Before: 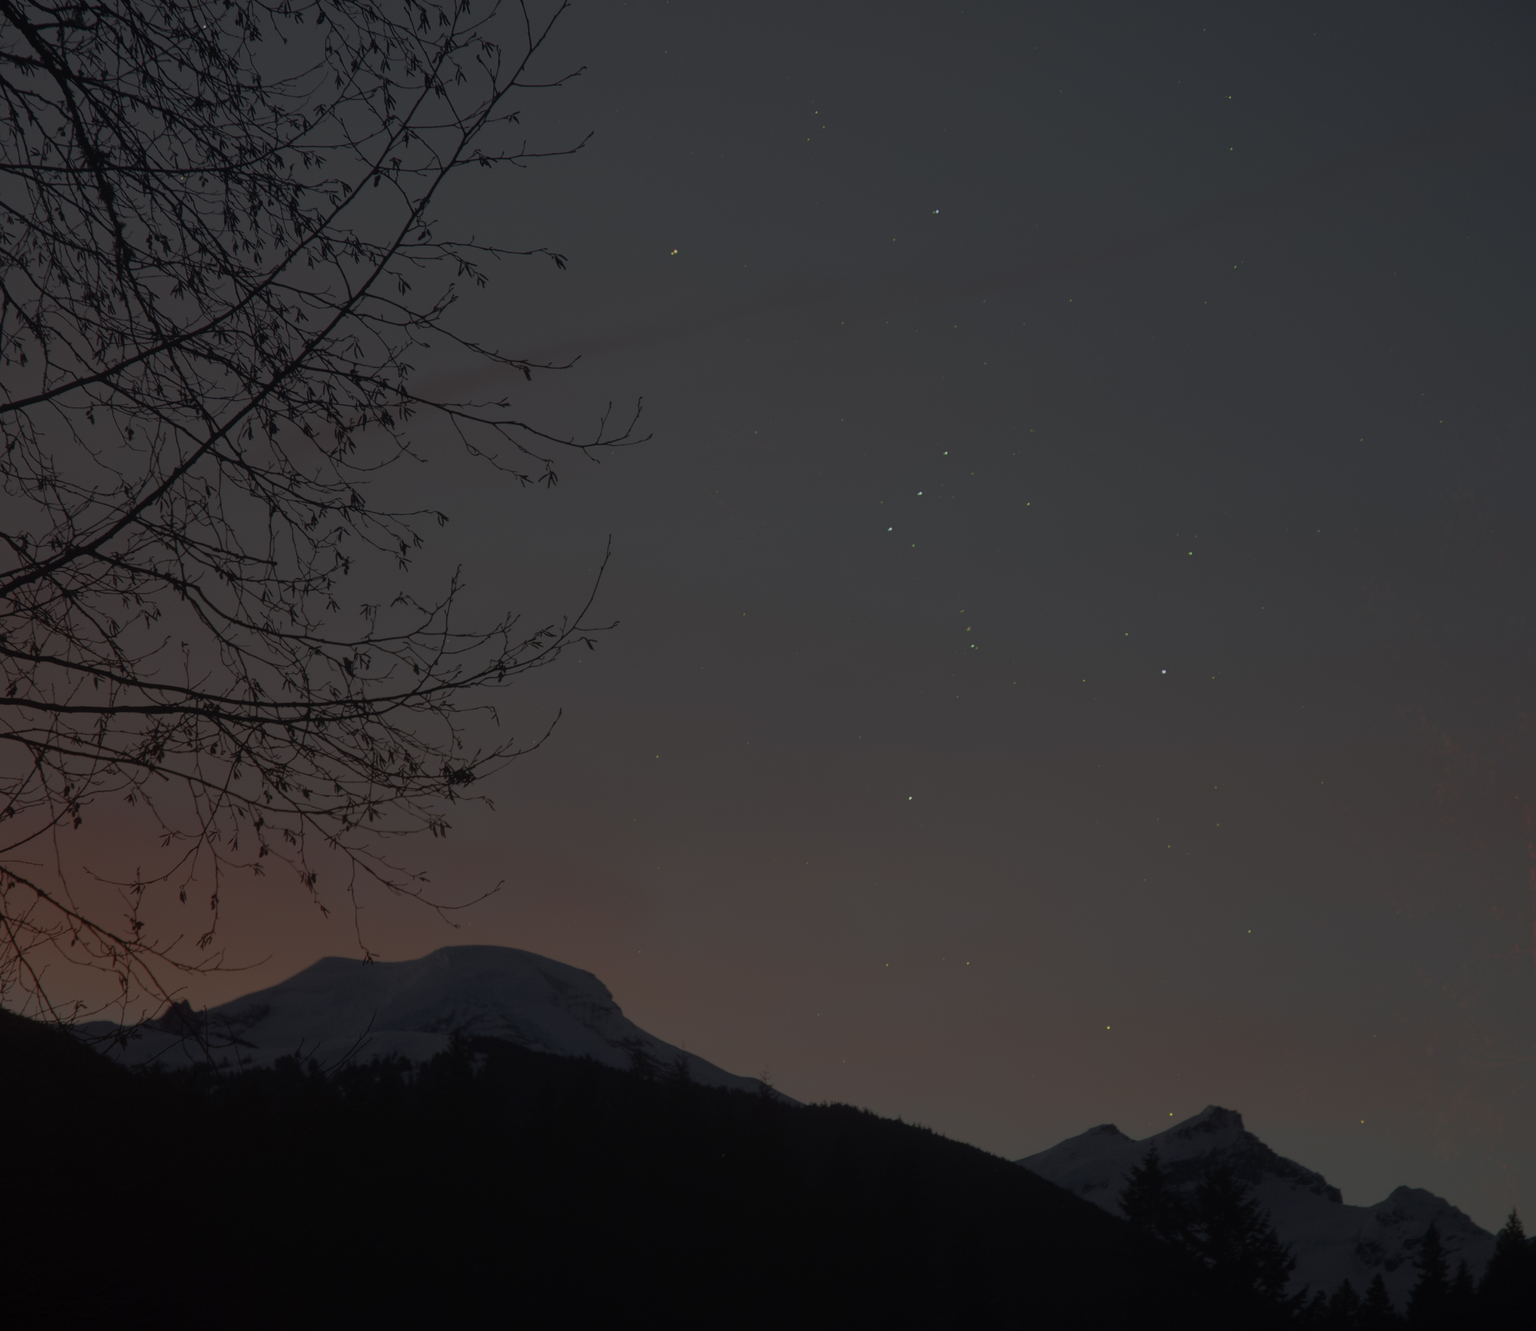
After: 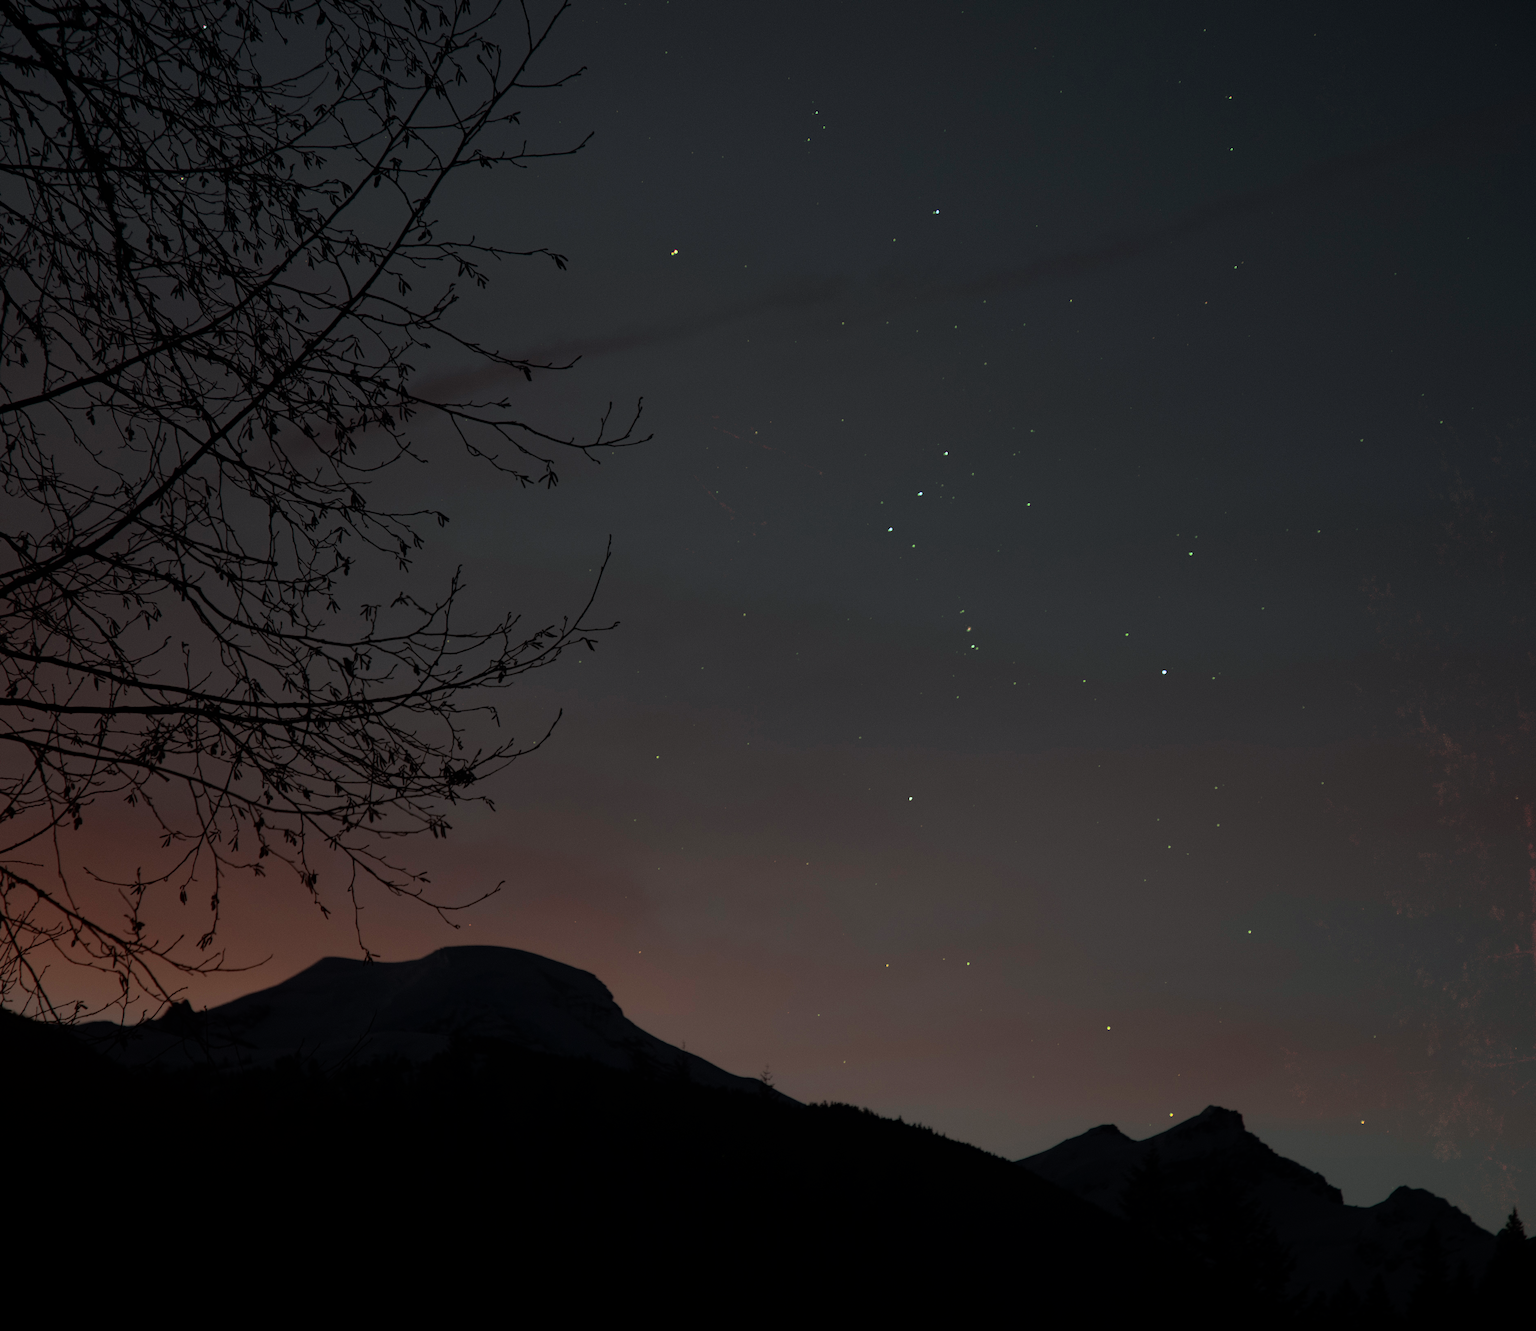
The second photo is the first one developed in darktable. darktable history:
color zones: curves: ch1 [(0, 0.513) (0.143, 0.524) (0.286, 0.511) (0.429, 0.506) (0.571, 0.503) (0.714, 0.503) (0.857, 0.508) (1, 0.513)]
rgb curve: curves: ch0 [(0, 0) (0.21, 0.15) (0.24, 0.21) (0.5, 0.75) (0.75, 0.96) (0.89, 0.99) (1, 1)]; ch1 [(0, 0.02) (0.21, 0.13) (0.25, 0.2) (0.5, 0.67) (0.75, 0.9) (0.89, 0.97) (1, 1)]; ch2 [(0, 0.02) (0.21, 0.13) (0.25, 0.2) (0.5, 0.67) (0.75, 0.9) (0.89, 0.97) (1, 1)], compensate middle gray true
haze removal: compatibility mode true, adaptive false
